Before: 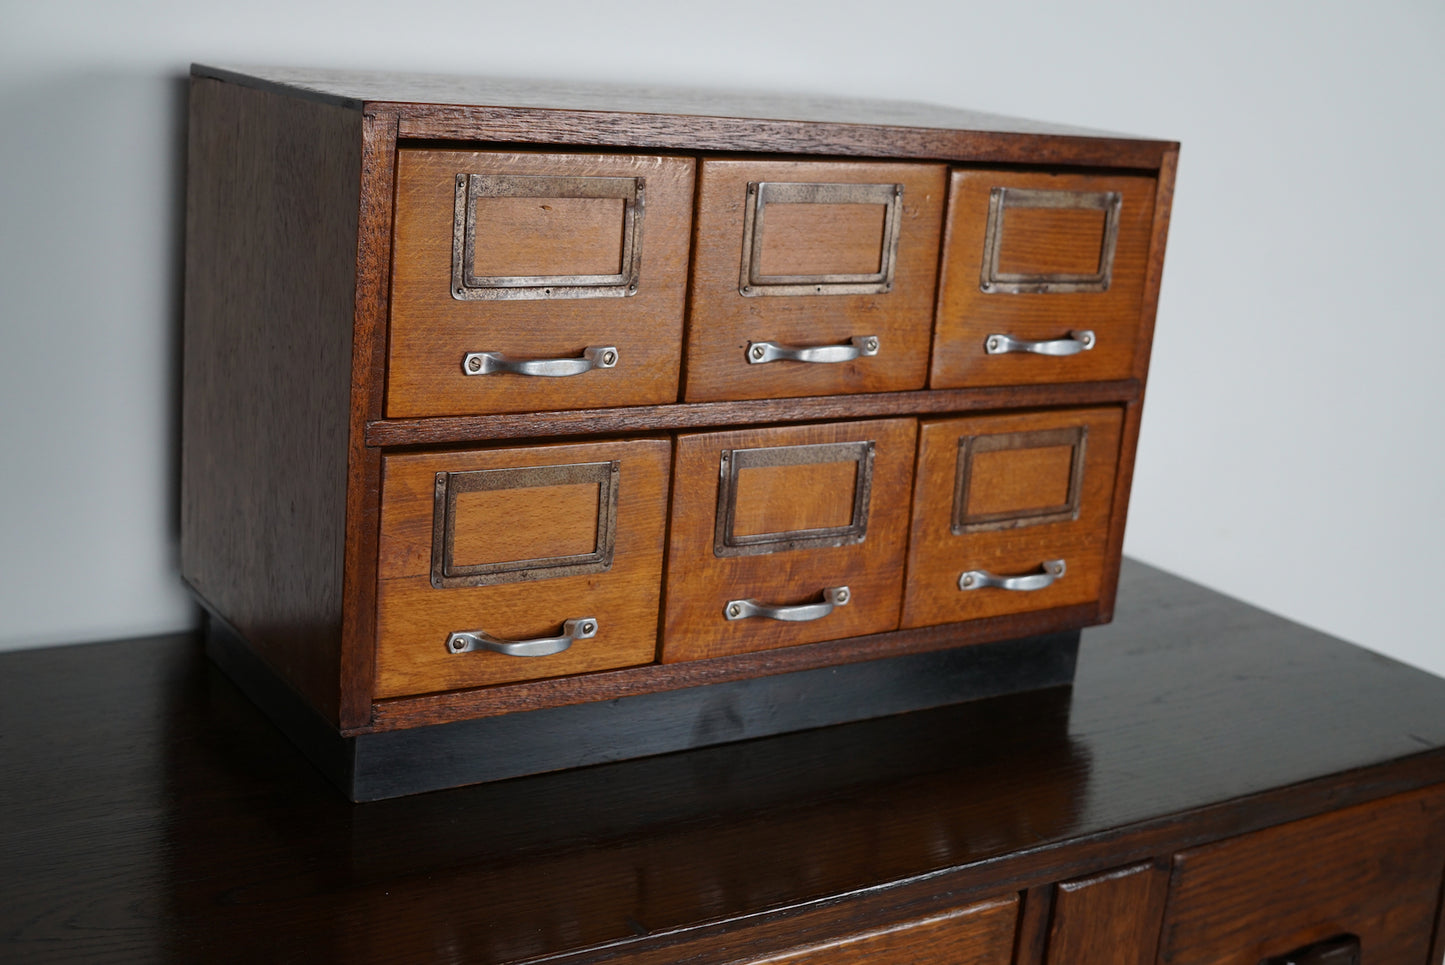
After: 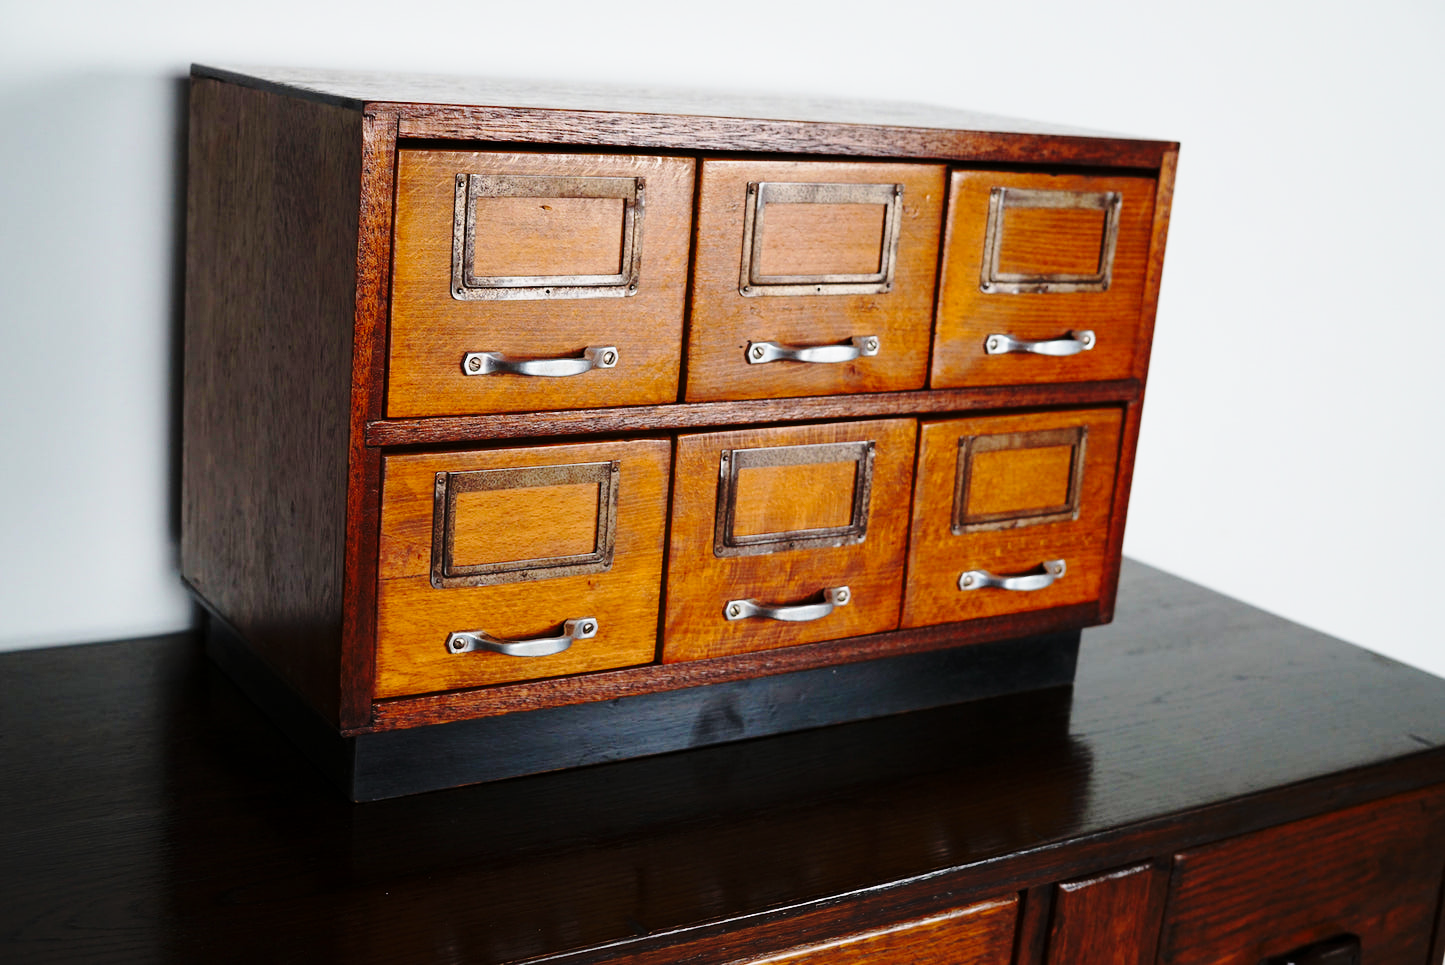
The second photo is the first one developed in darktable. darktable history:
base curve: curves: ch0 [(0, 0) (0.04, 0.03) (0.133, 0.232) (0.448, 0.748) (0.843, 0.968) (1, 1)], preserve colors none
exposure: black level correction 0.001, exposure 0.014 EV, compensate highlight preservation false
